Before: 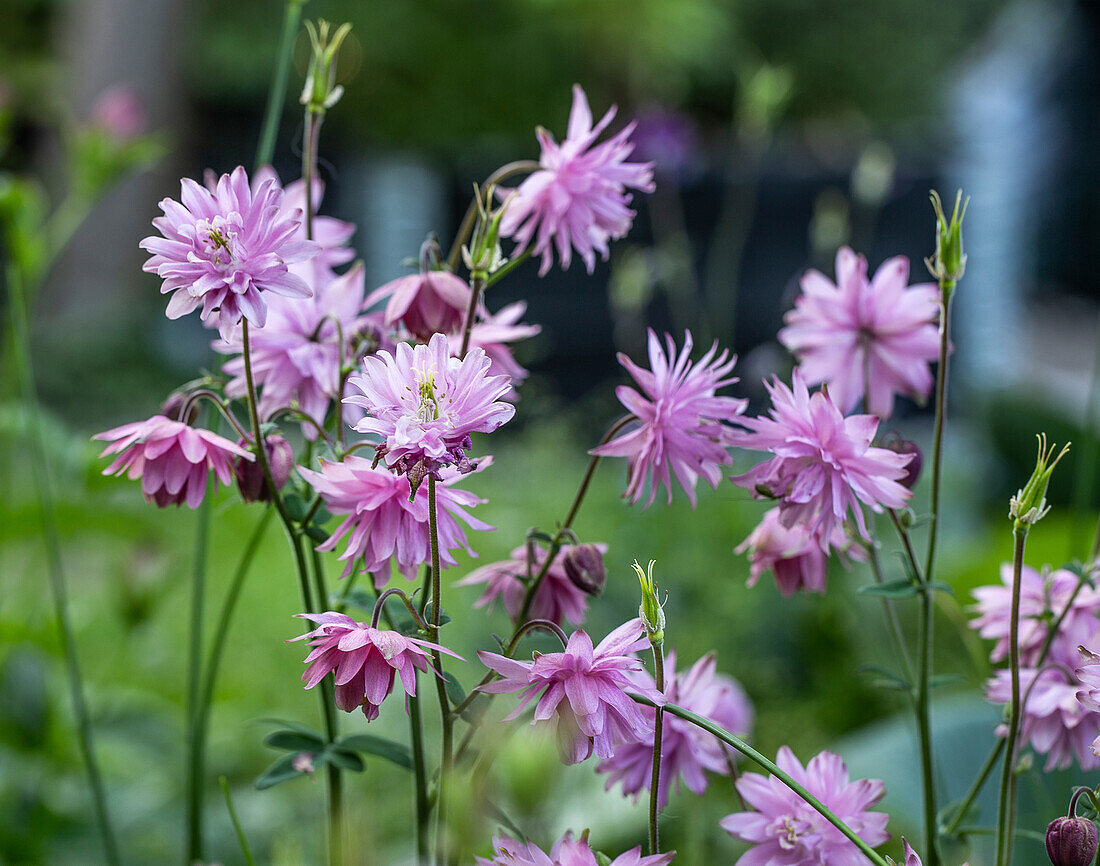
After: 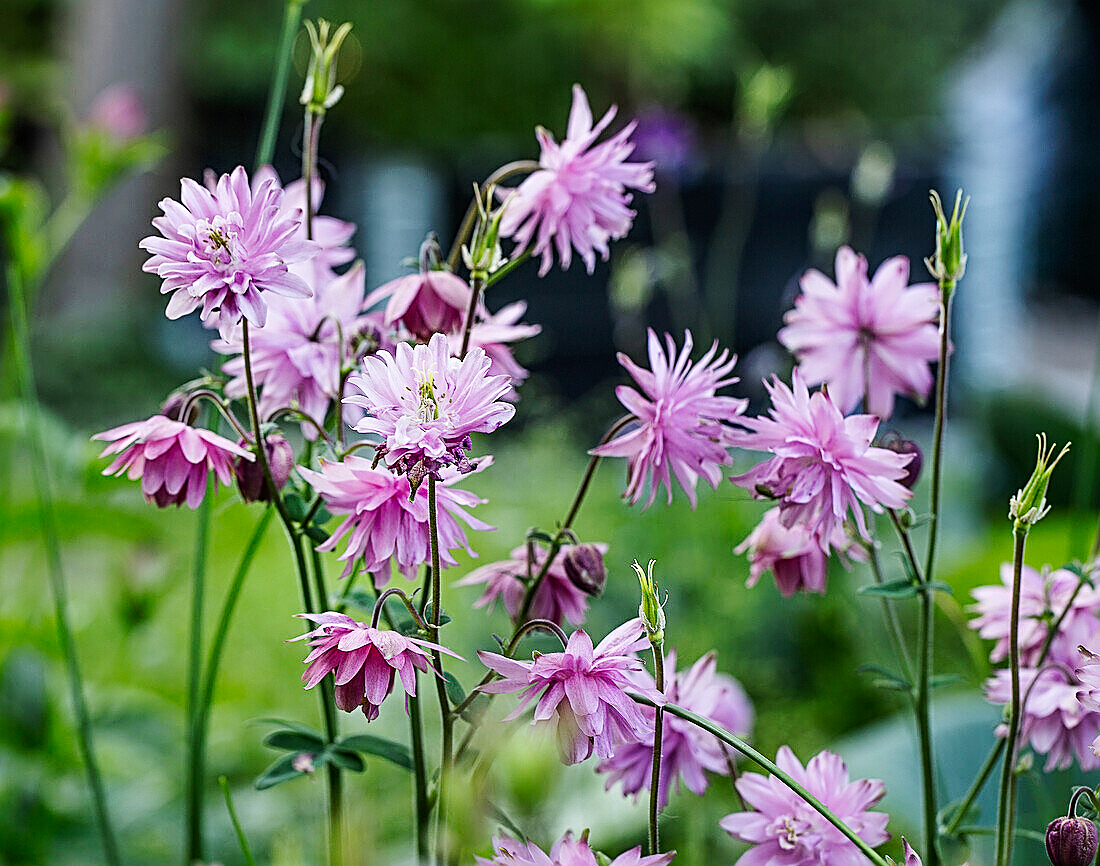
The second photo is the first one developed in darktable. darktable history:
tone curve: curves: ch0 [(0, 0) (0.071, 0.047) (0.266, 0.26) (0.483, 0.554) (0.753, 0.811) (1, 0.983)]; ch1 [(0, 0) (0.346, 0.307) (0.408, 0.369) (0.463, 0.443) (0.482, 0.493) (0.502, 0.5) (0.517, 0.502) (0.55, 0.548) (0.597, 0.624) (0.651, 0.698) (1, 1)]; ch2 [(0, 0) (0.346, 0.34) (0.434, 0.46) (0.485, 0.494) (0.5, 0.494) (0.517, 0.506) (0.535, 0.529) (0.583, 0.611) (0.625, 0.666) (1, 1)], preserve colors none
sharpen: radius 2.544, amount 0.639
